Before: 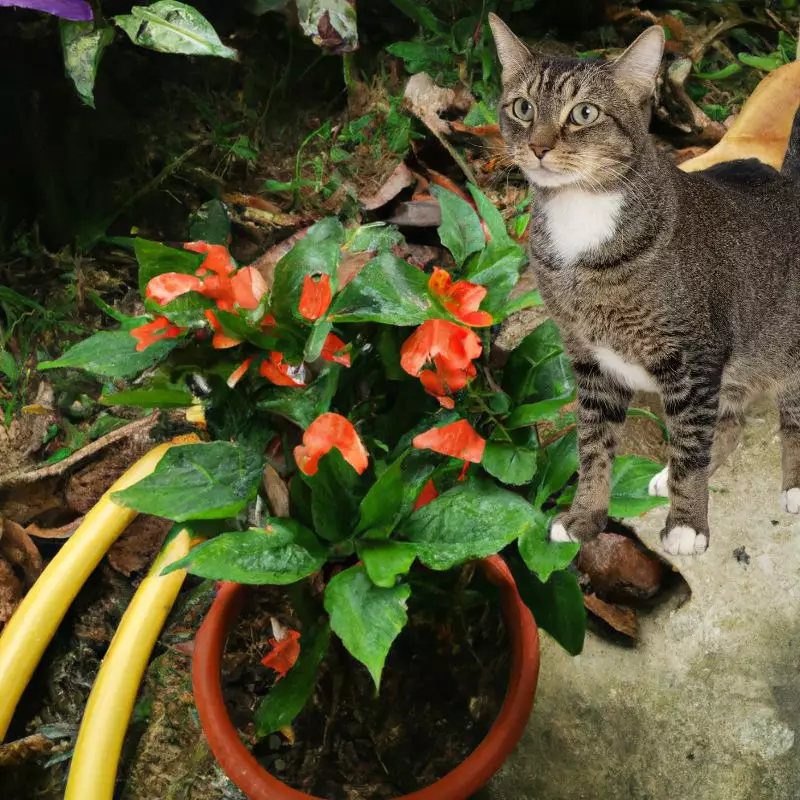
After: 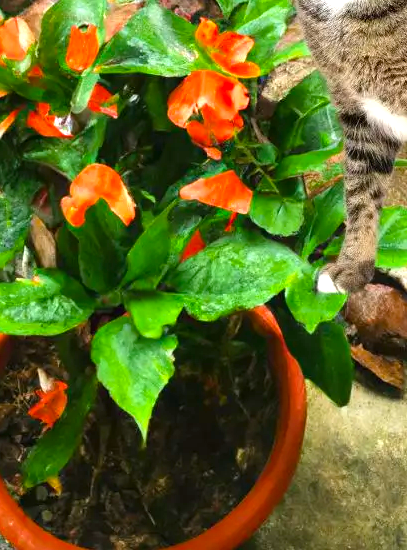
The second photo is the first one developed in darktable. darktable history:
exposure: black level correction 0, exposure 1 EV, compensate exposure bias true, compensate highlight preservation false
color balance rgb: perceptual saturation grading › global saturation 25%, global vibrance 10%
crop and rotate: left 29.237%, top 31.152%, right 19.807%
